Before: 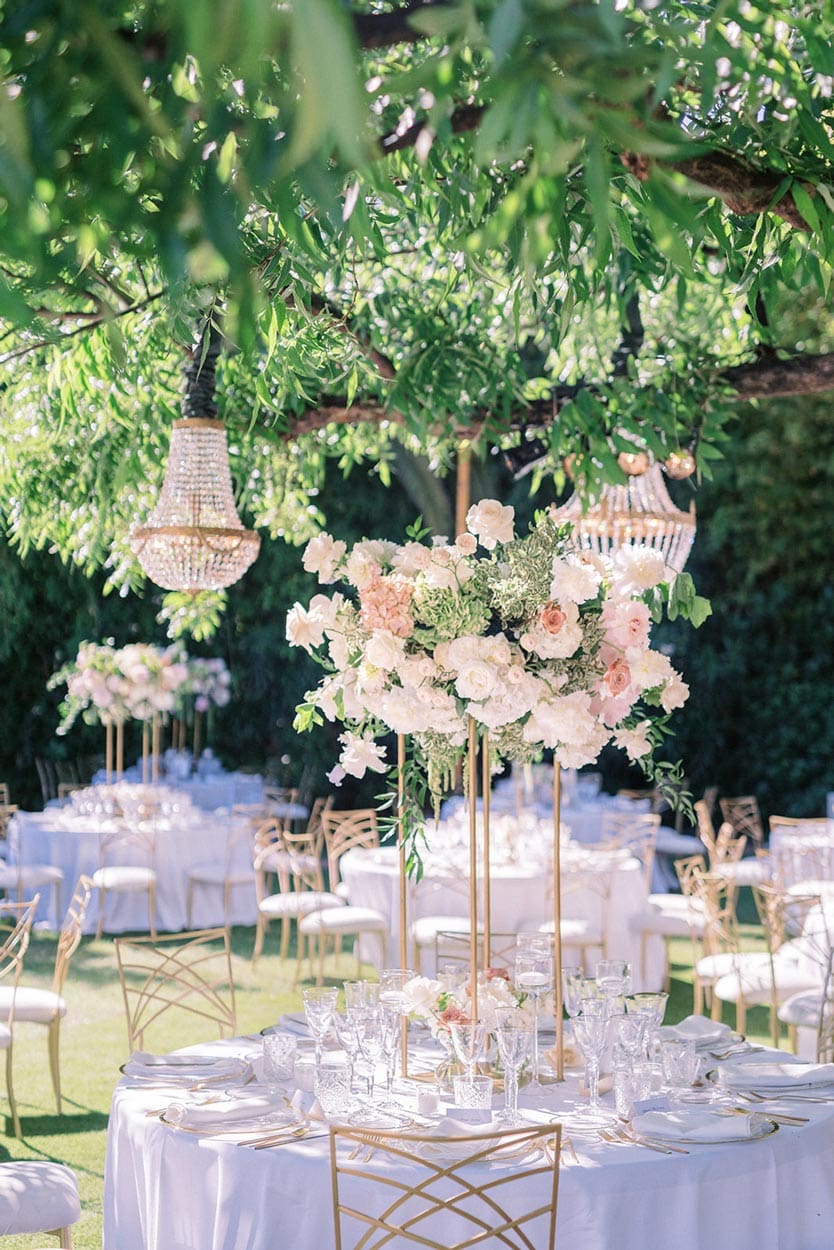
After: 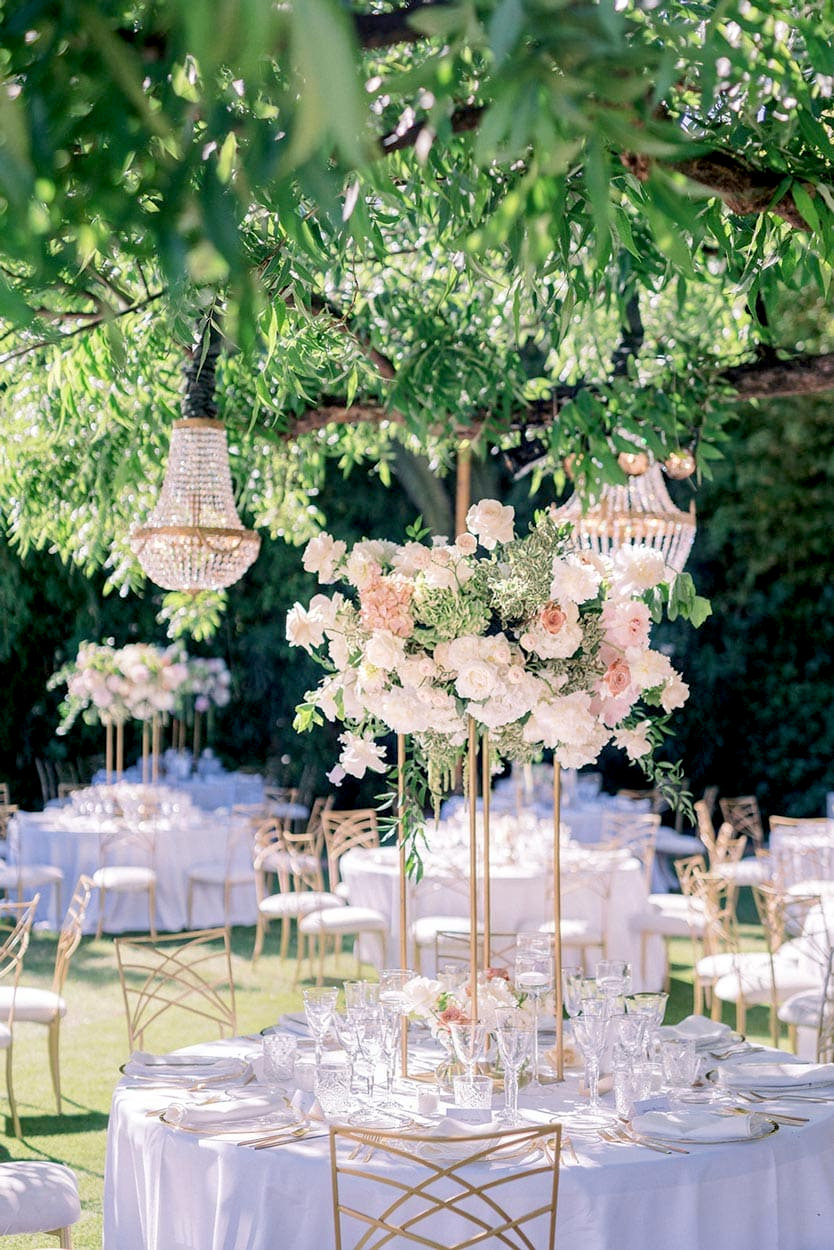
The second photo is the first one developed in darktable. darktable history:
exposure: black level correction 0.01, exposure 0.012 EV, compensate exposure bias true, compensate highlight preservation false
